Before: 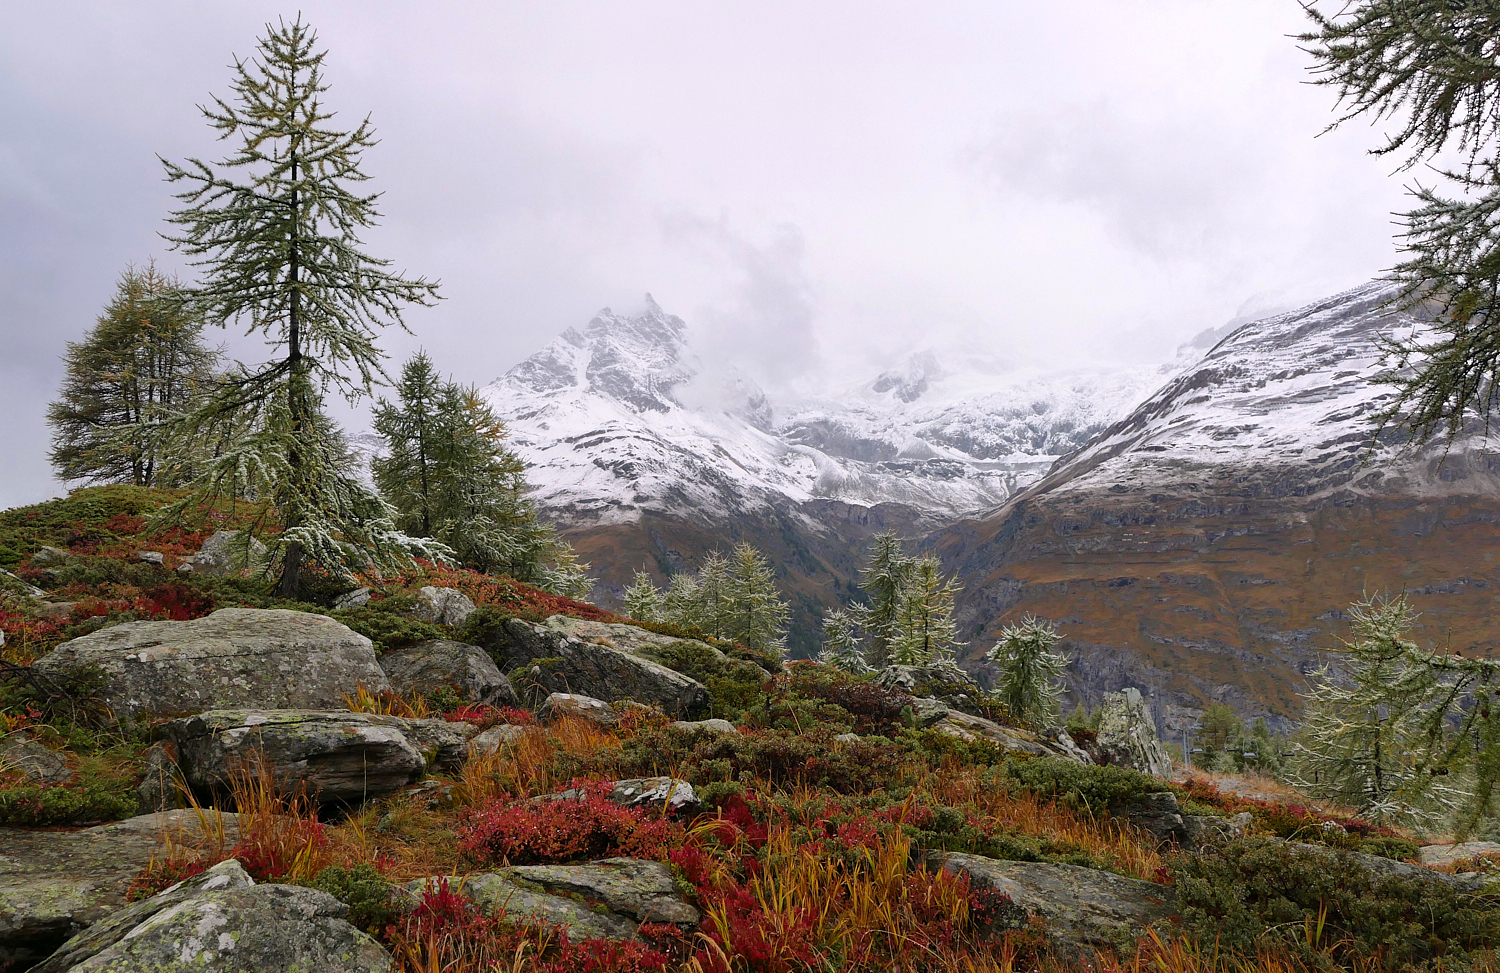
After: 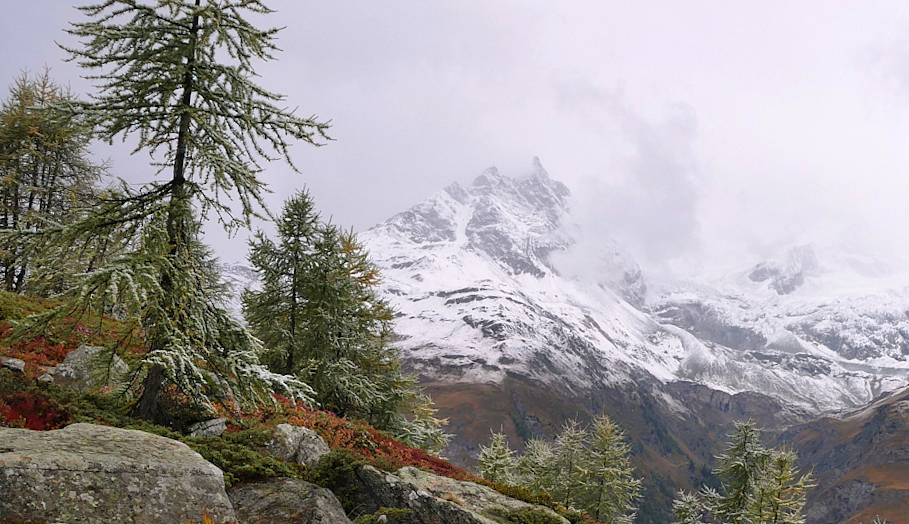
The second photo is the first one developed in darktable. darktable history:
crop and rotate: angle -6.41°, left 2.185%, top 6.924%, right 27.145%, bottom 30.281%
